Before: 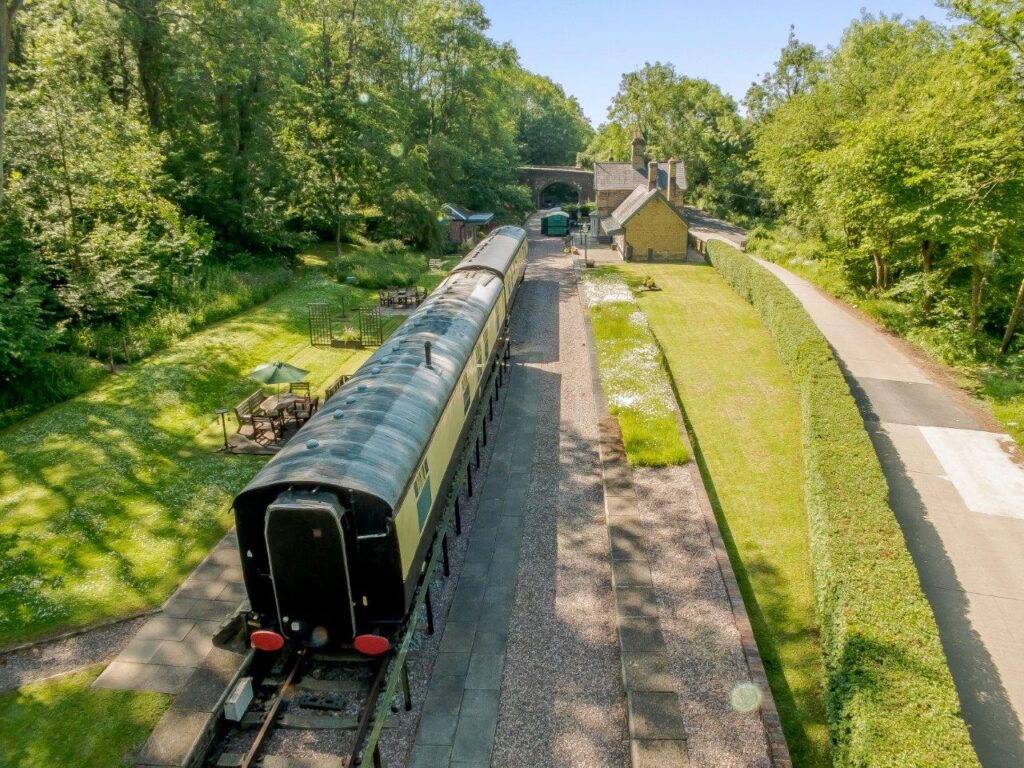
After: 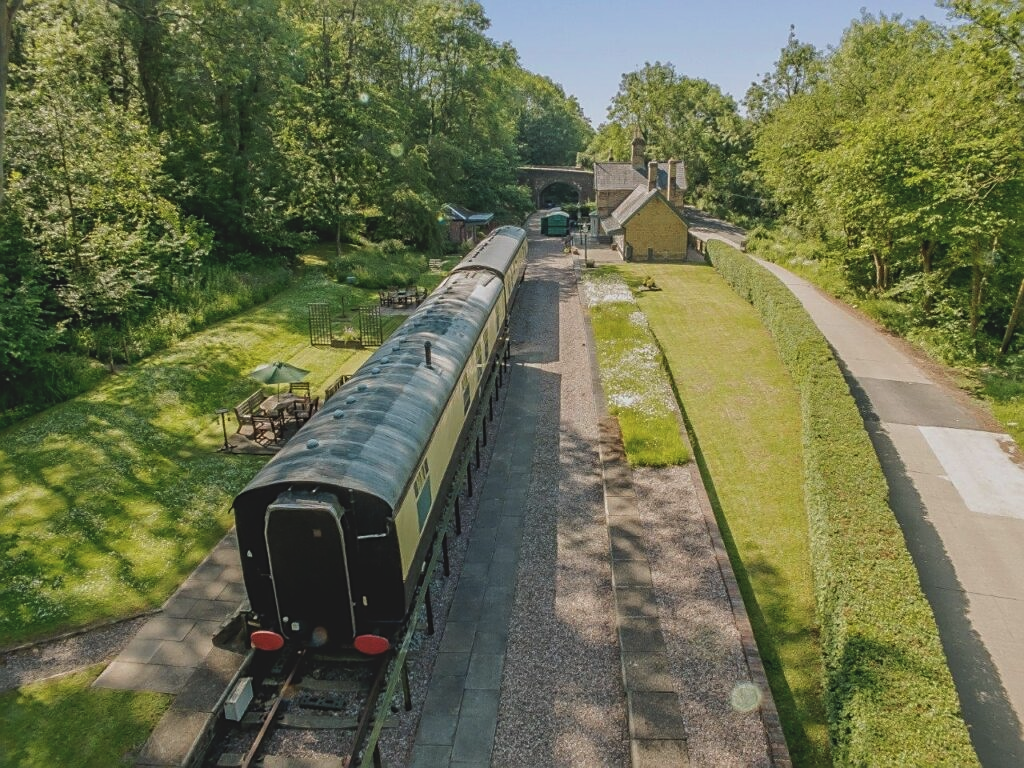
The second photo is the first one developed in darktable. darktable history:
sharpen: on, module defaults
exposure: black level correction -0.015, exposure -0.524 EV, compensate highlight preservation false
contrast brightness saturation: saturation -0.054
